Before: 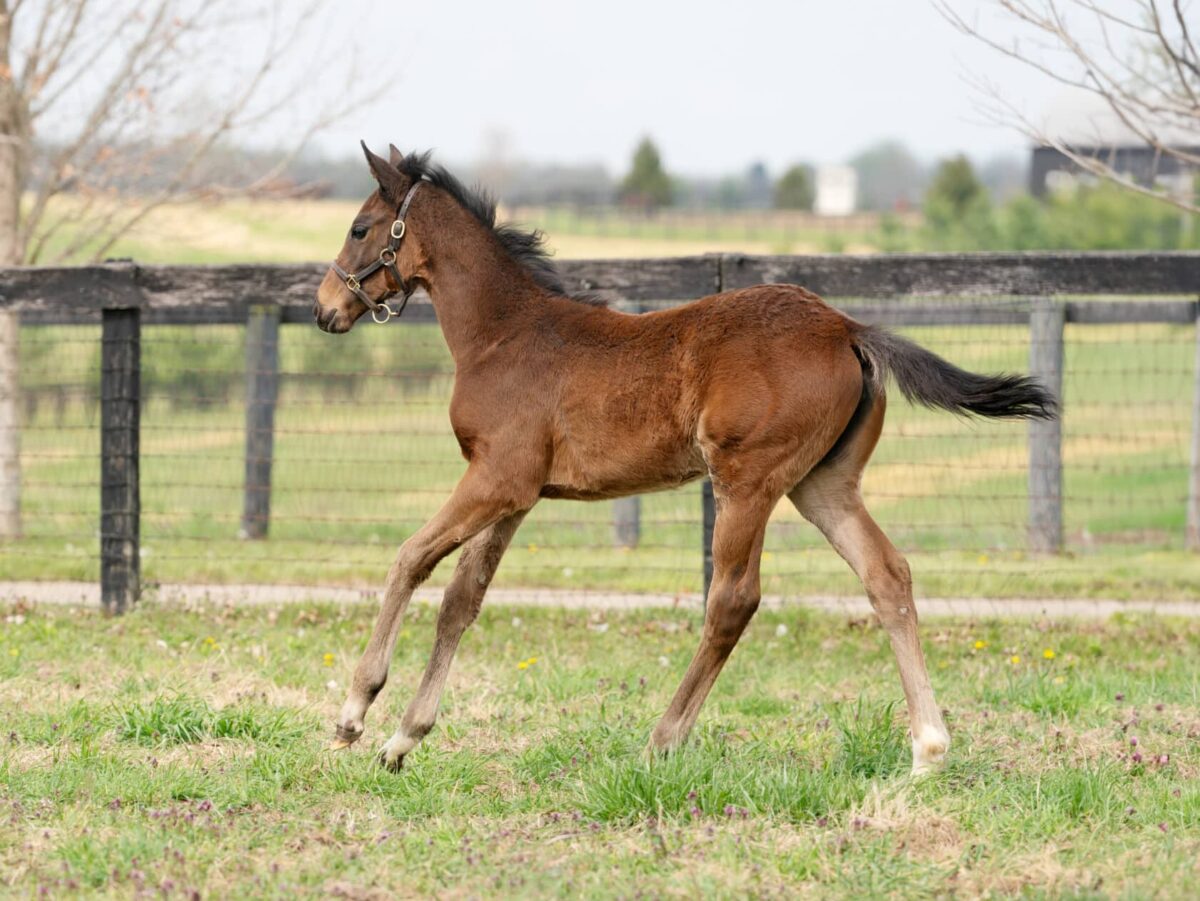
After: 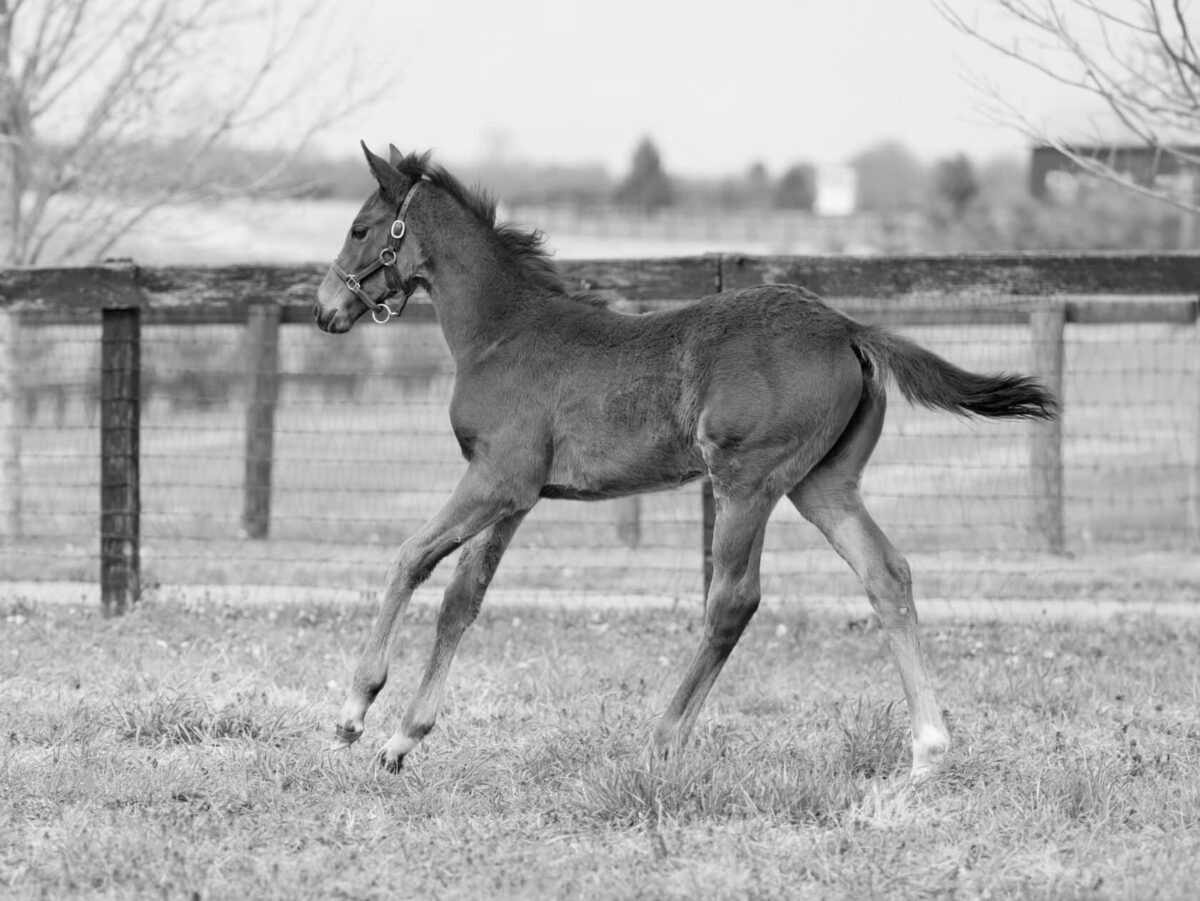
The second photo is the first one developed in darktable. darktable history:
white balance: red 1.009, blue 0.985
monochrome: a 32, b 64, size 2.3
